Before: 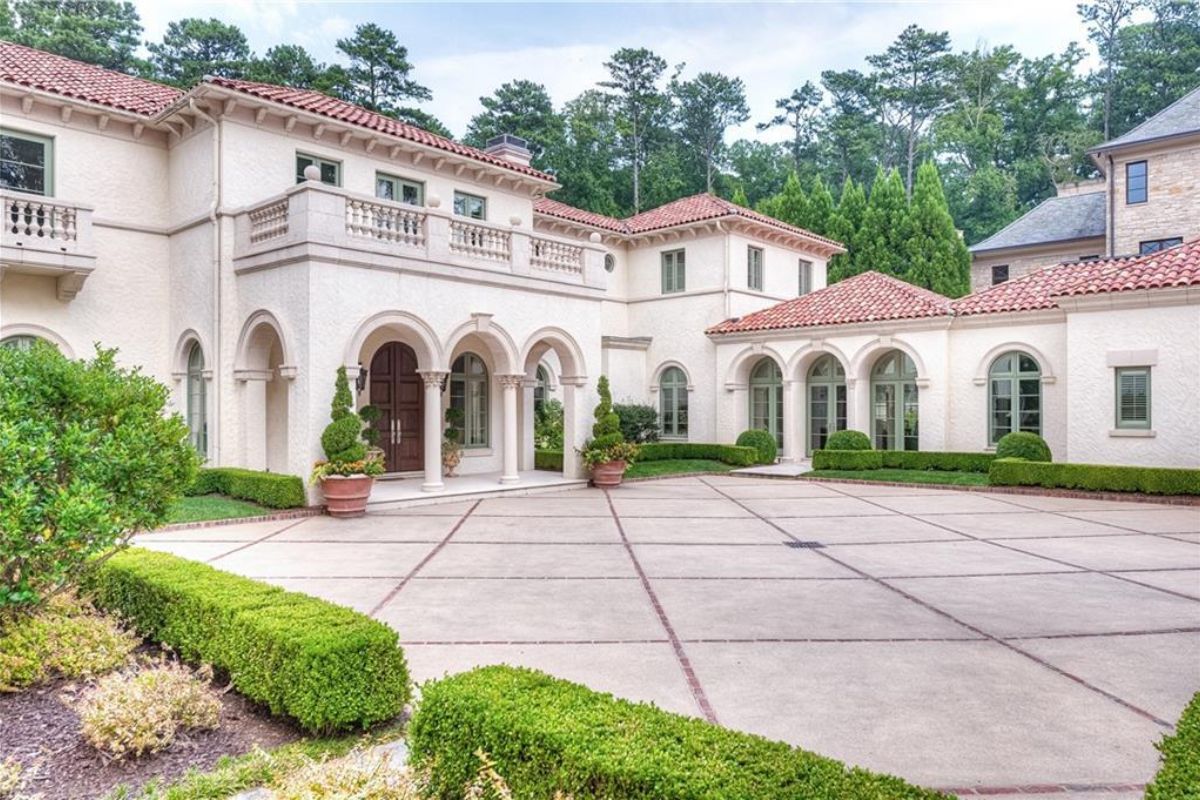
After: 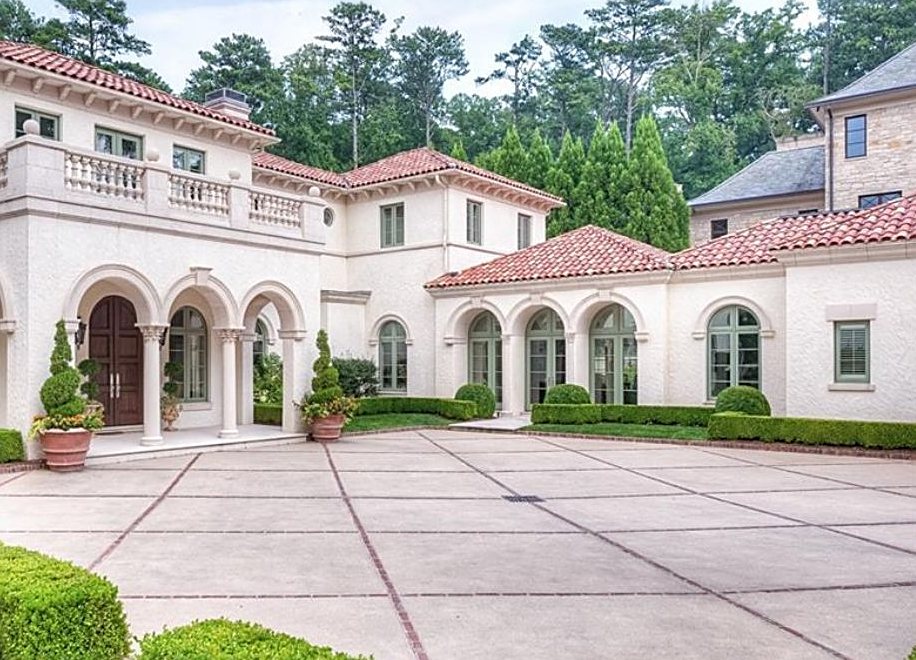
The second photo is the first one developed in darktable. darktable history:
sharpen: on, module defaults
crop: left 23.482%, top 5.837%, bottom 11.546%
